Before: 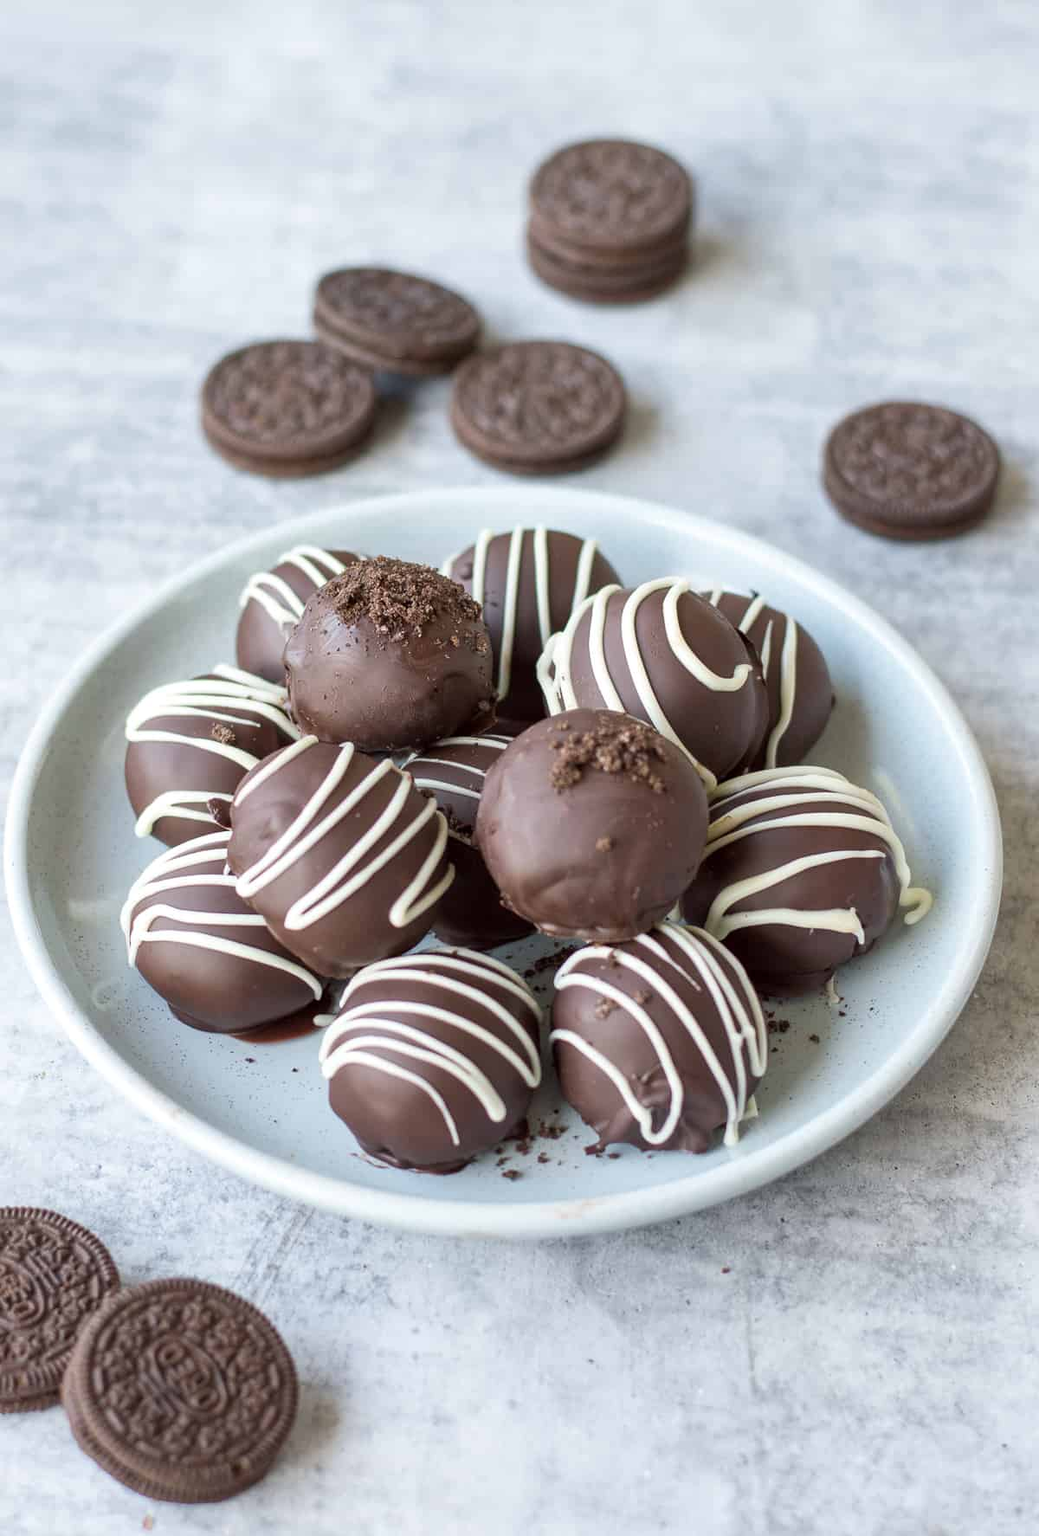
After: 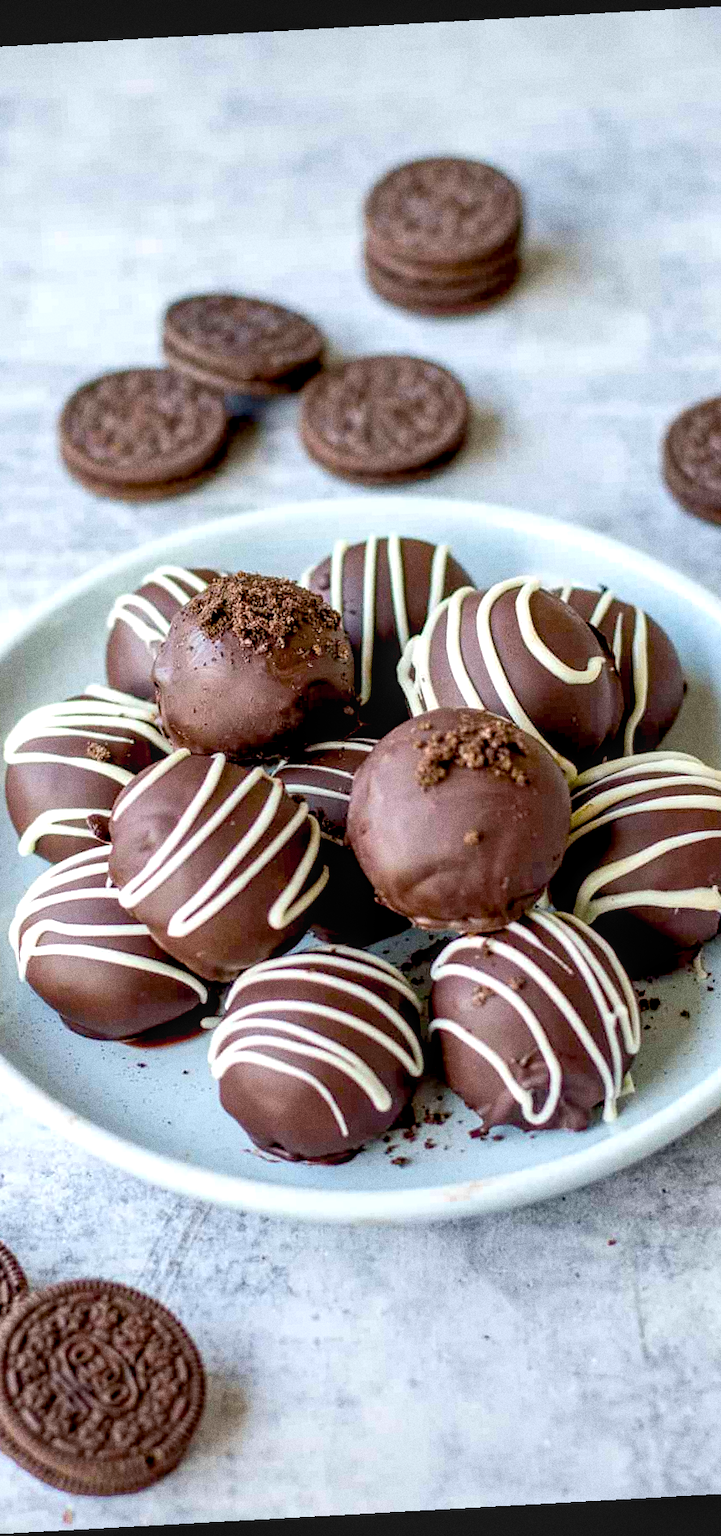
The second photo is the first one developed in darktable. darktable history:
crop and rotate: left 14.436%, right 18.898%
white balance: emerald 1
exposure: black level correction 0.025, exposure 0.182 EV, compensate highlight preservation false
color balance rgb: linear chroma grading › global chroma 9.31%, global vibrance 41.49%
local contrast: on, module defaults
rotate and perspective: rotation -3.18°, automatic cropping off
grain: coarseness 0.09 ISO, strength 40%
